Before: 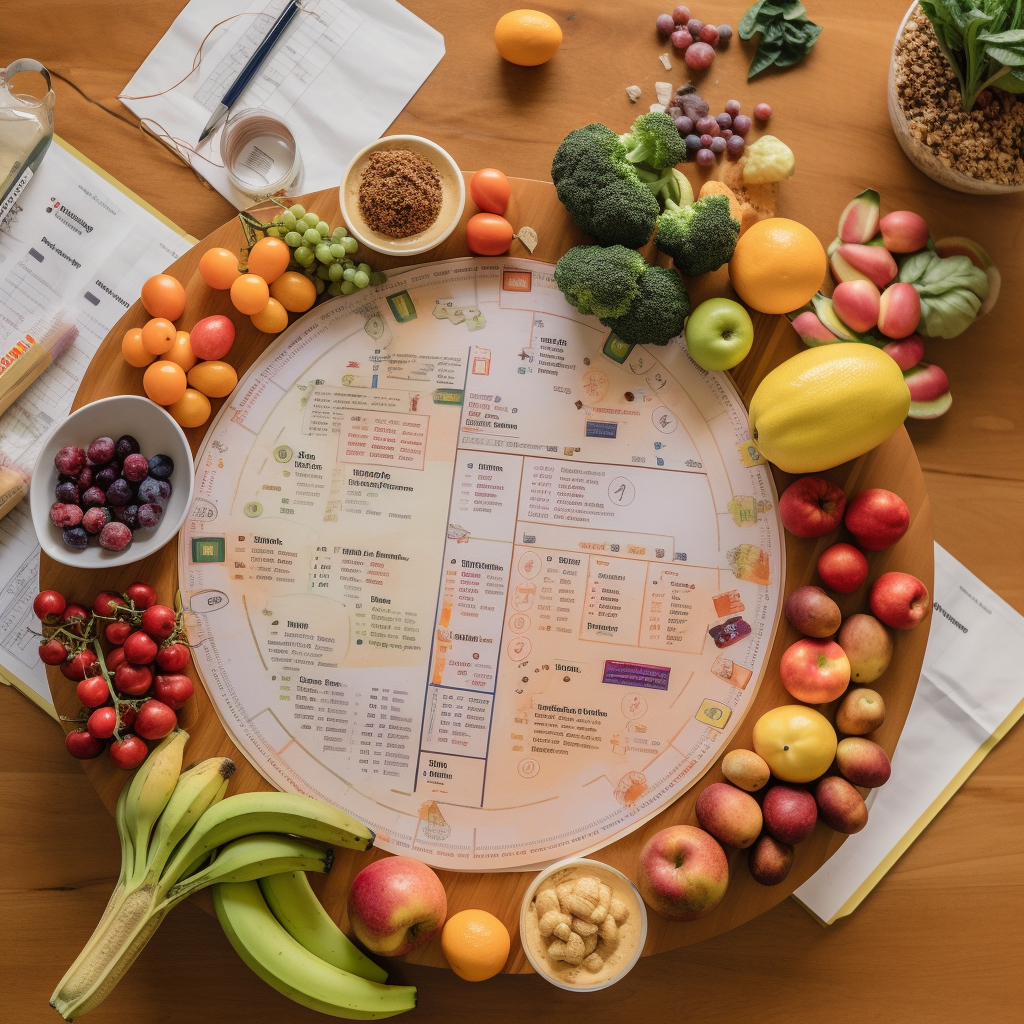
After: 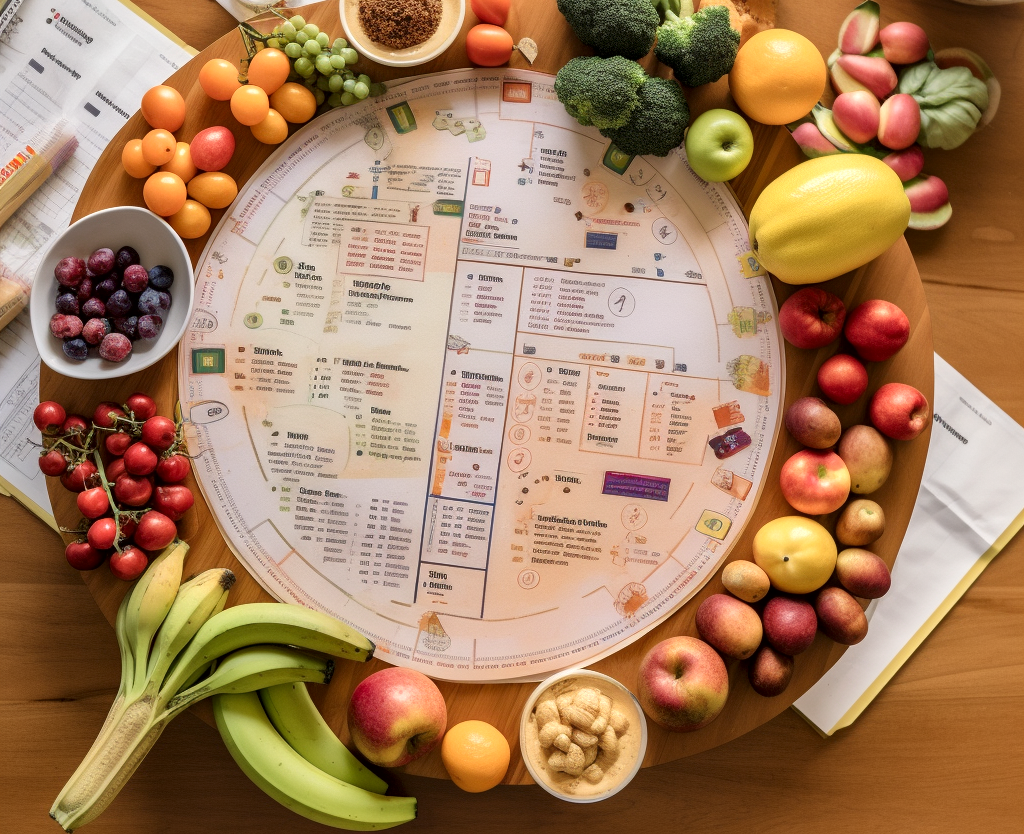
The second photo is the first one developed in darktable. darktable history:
exposure: exposure 0.197 EV, compensate highlight preservation false
crop and rotate: top 18.507%
local contrast: mode bilateral grid, contrast 20, coarseness 50, detail 159%, midtone range 0.2
